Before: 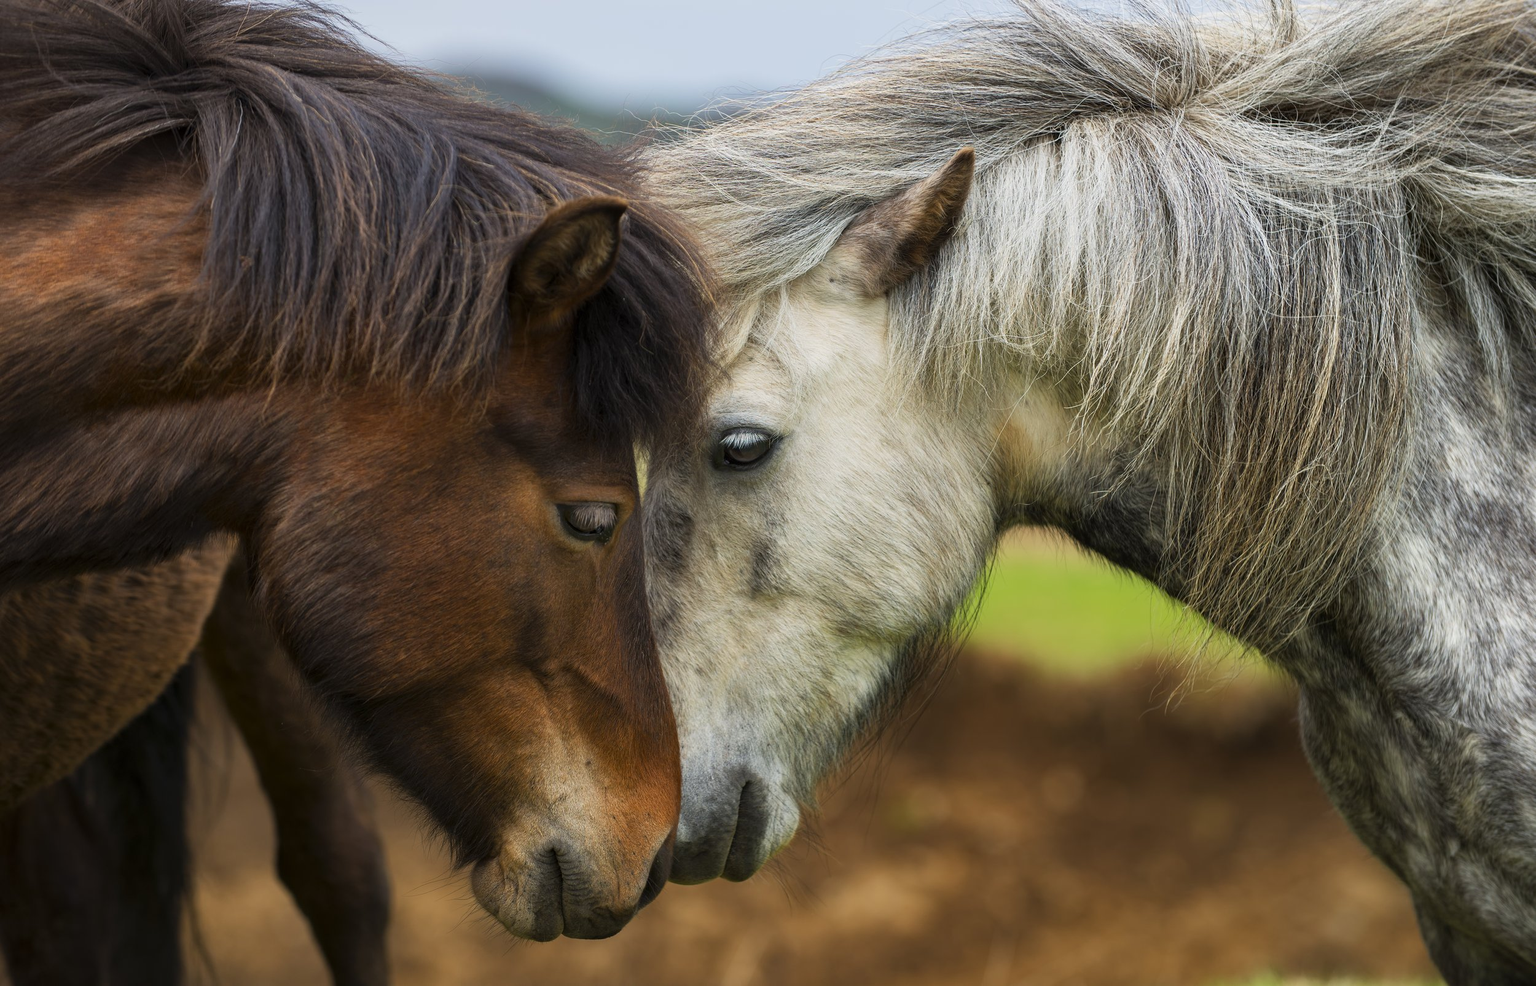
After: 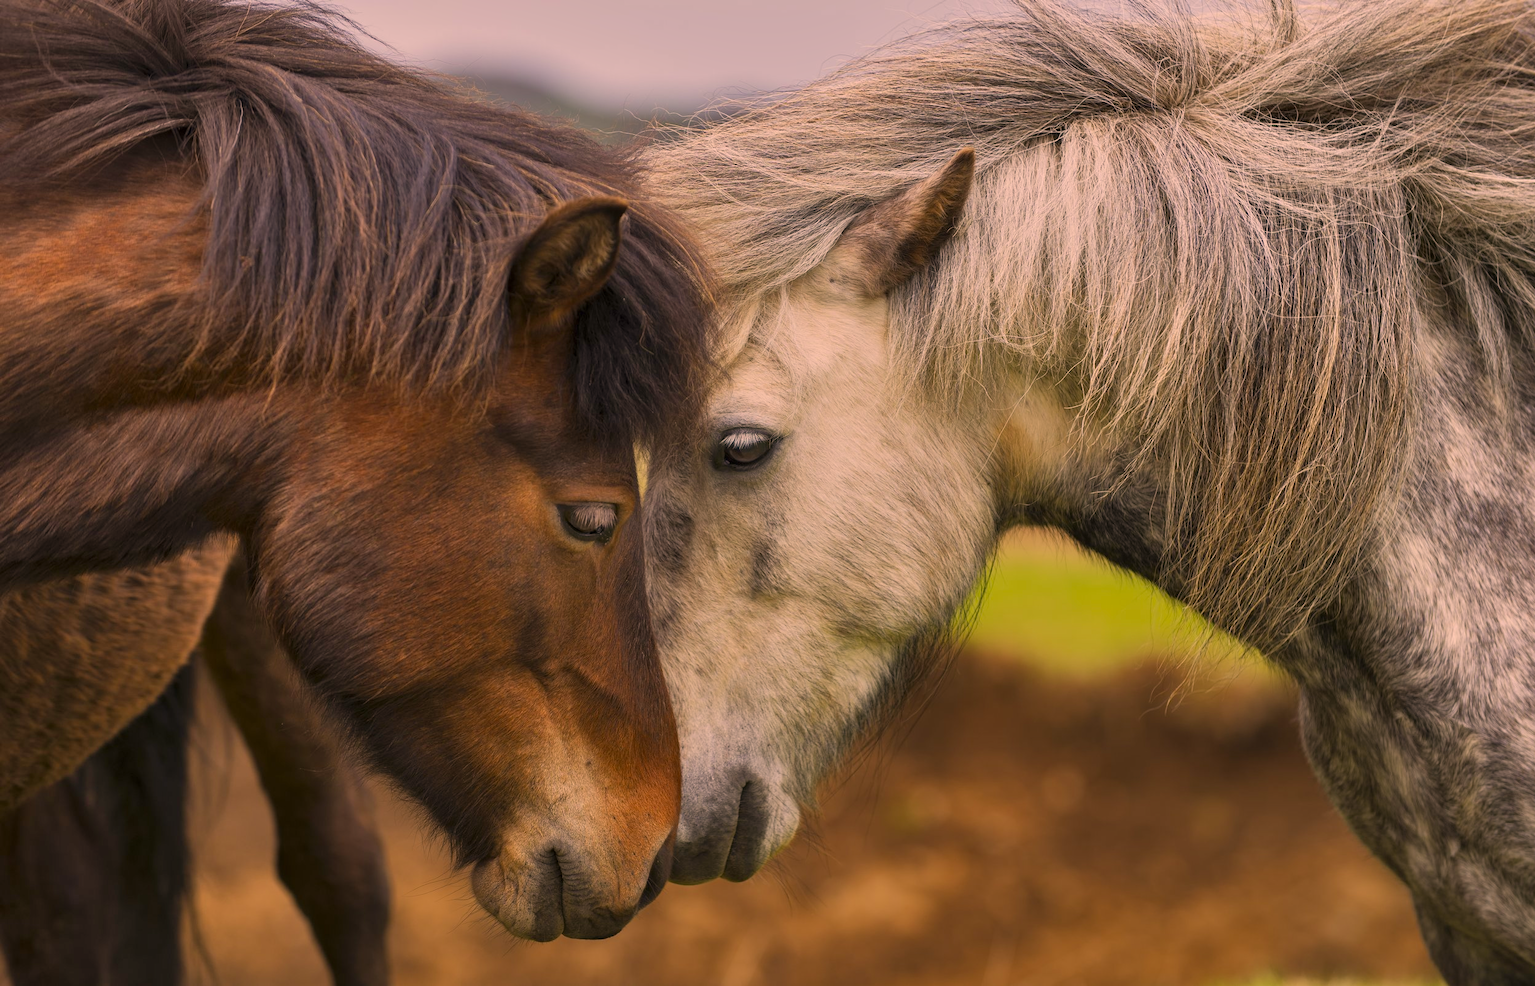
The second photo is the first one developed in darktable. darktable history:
color correction: highlights a* 21.16, highlights b* 19.61
color balance rgb: contrast -10%
shadows and highlights: shadows 43.71, white point adjustment -1.46, soften with gaussian
